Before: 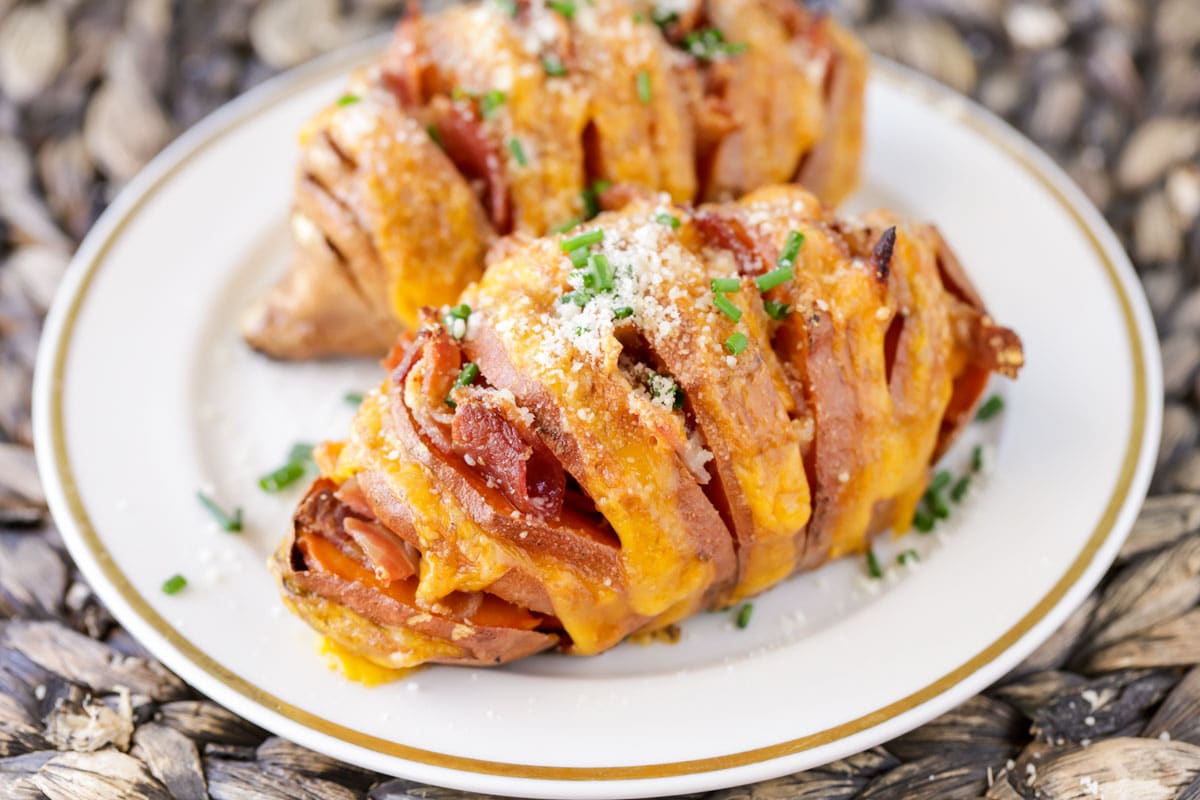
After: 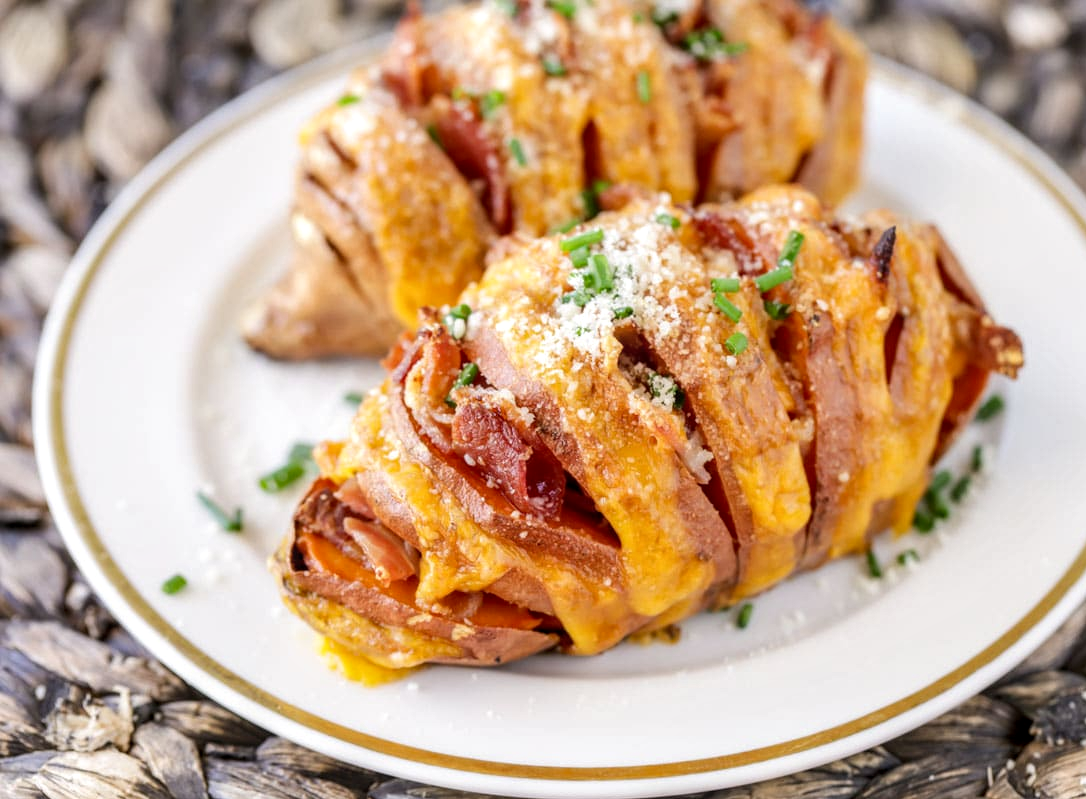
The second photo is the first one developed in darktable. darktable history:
local contrast: on, module defaults
crop: right 9.486%, bottom 0.049%
